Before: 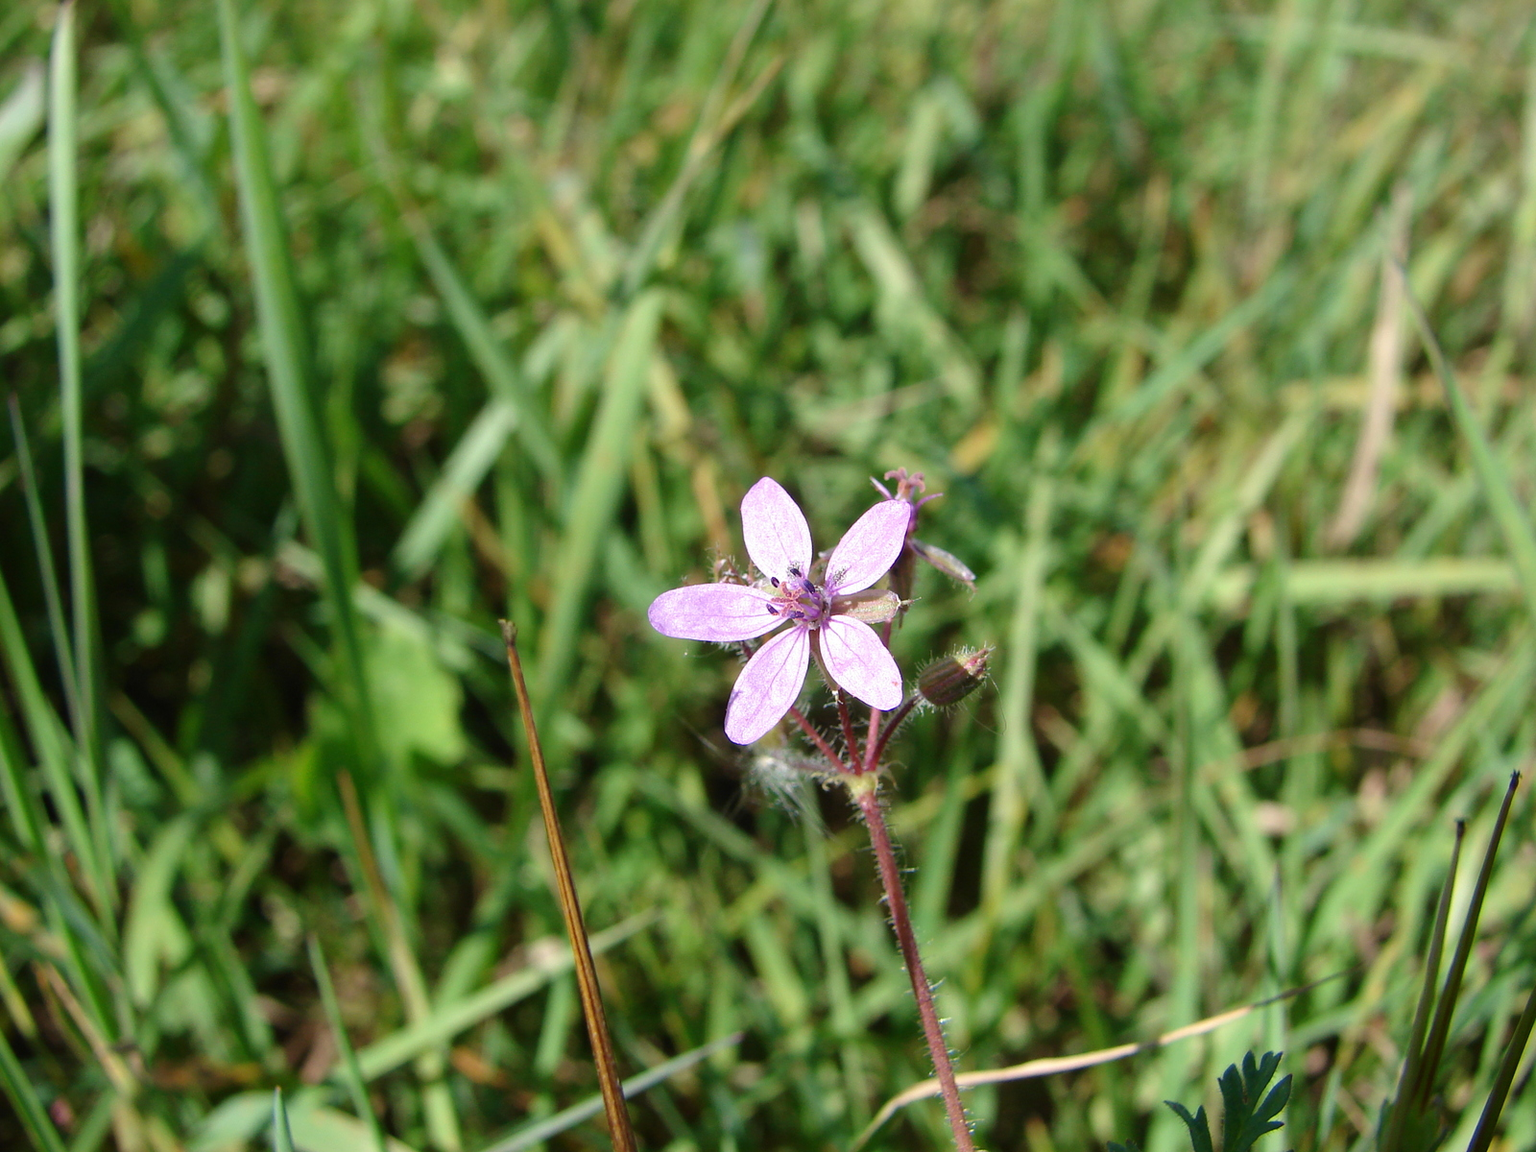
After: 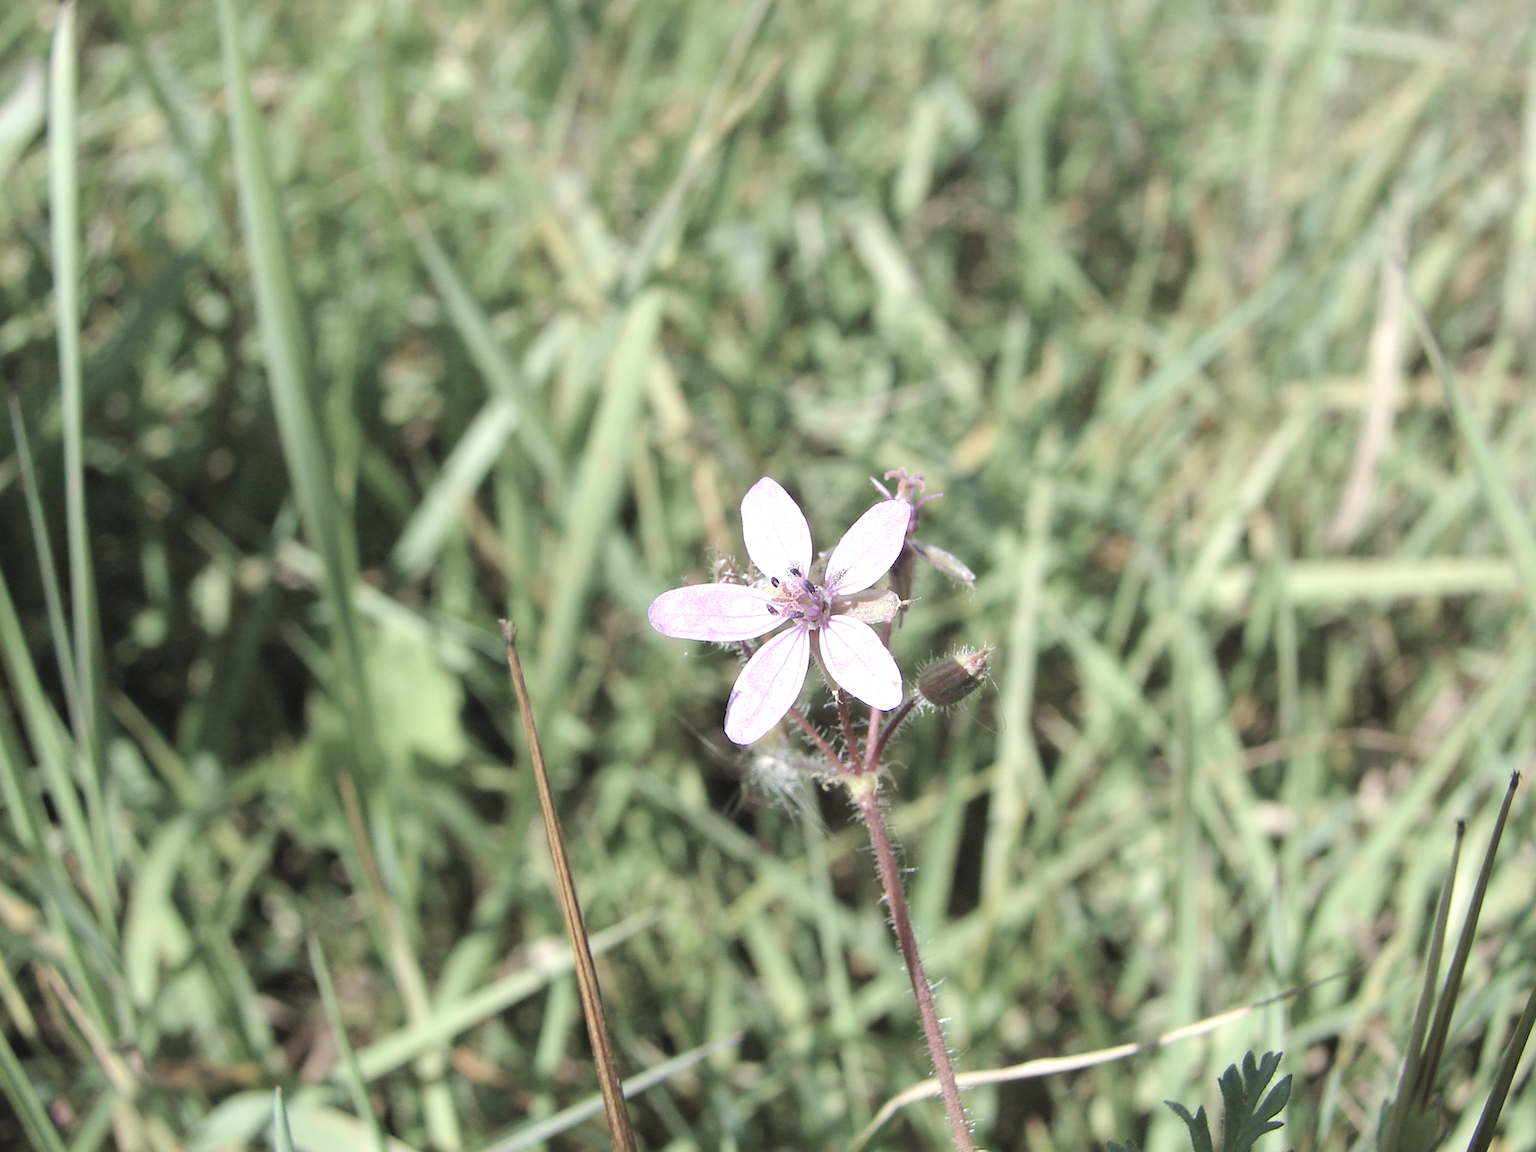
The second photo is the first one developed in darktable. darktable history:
contrast brightness saturation: brightness 0.182, saturation -0.496
exposure: exposure 0.376 EV, compensate exposure bias true, compensate highlight preservation false
